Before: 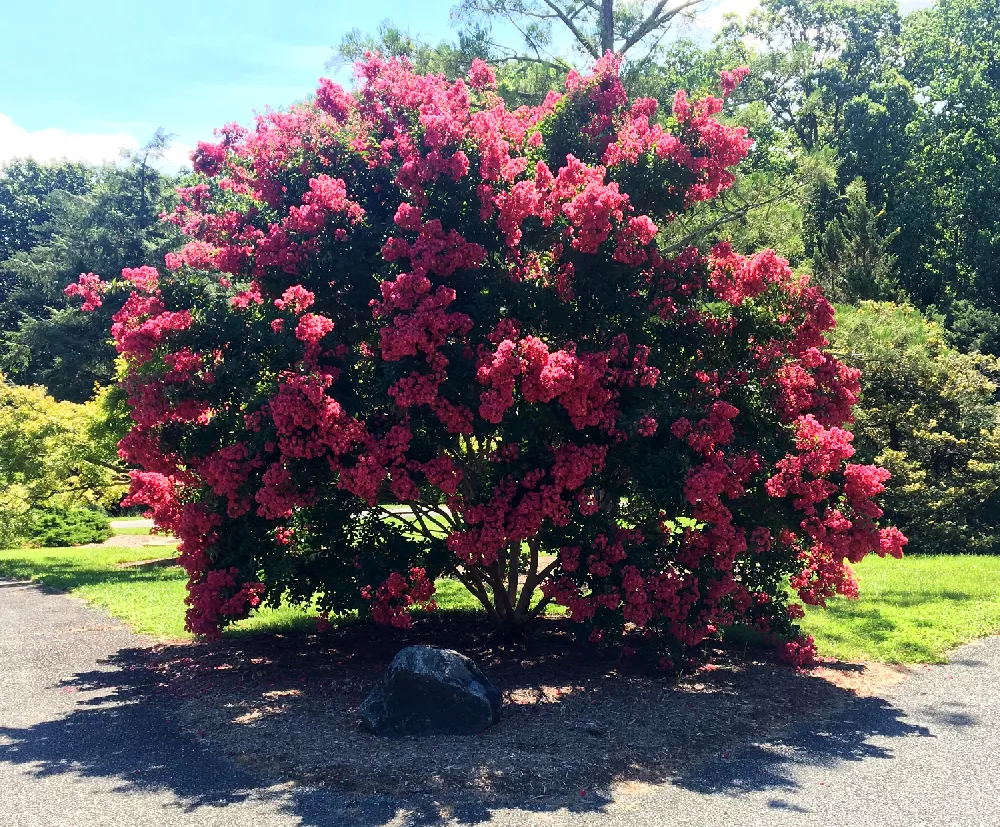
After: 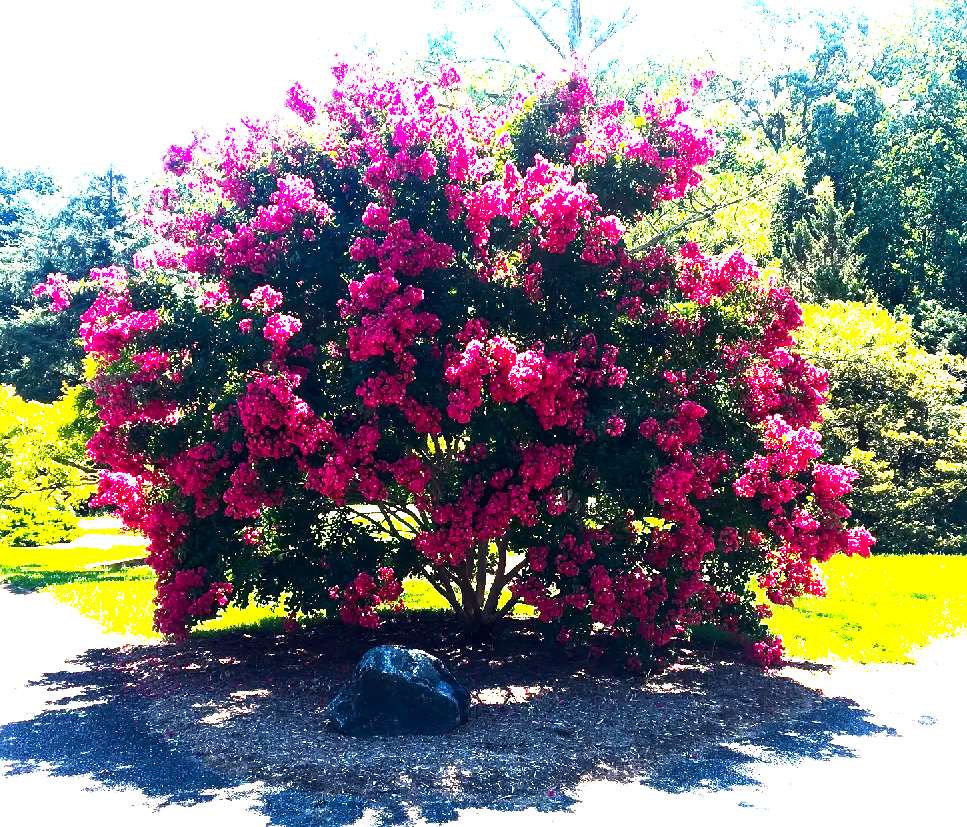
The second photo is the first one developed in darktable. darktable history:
color balance rgb: perceptual saturation grading › global saturation 25%, perceptual brilliance grading › global brilliance 35%, perceptual brilliance grading › highlights 50%, perceptual brilliance grading › mid-tones 60%, perceptual brilliance grading › shadows 35%, global vibrance 20%
tone equalizer: -8 EV -0.75 EV, -7 EV -0.7 EV, -6 EV -0.6 EV, -5 EV -0.4 EV, -3 EV 0.4 EV, -2 EV 0.6 EV, -1 EV 0.7 EV, +0 EV 0.75 EV, edges refinement/feathering 500, mask exposure compensation -1.57 EV, preserve details no
crop and rotate: left 3.238%
